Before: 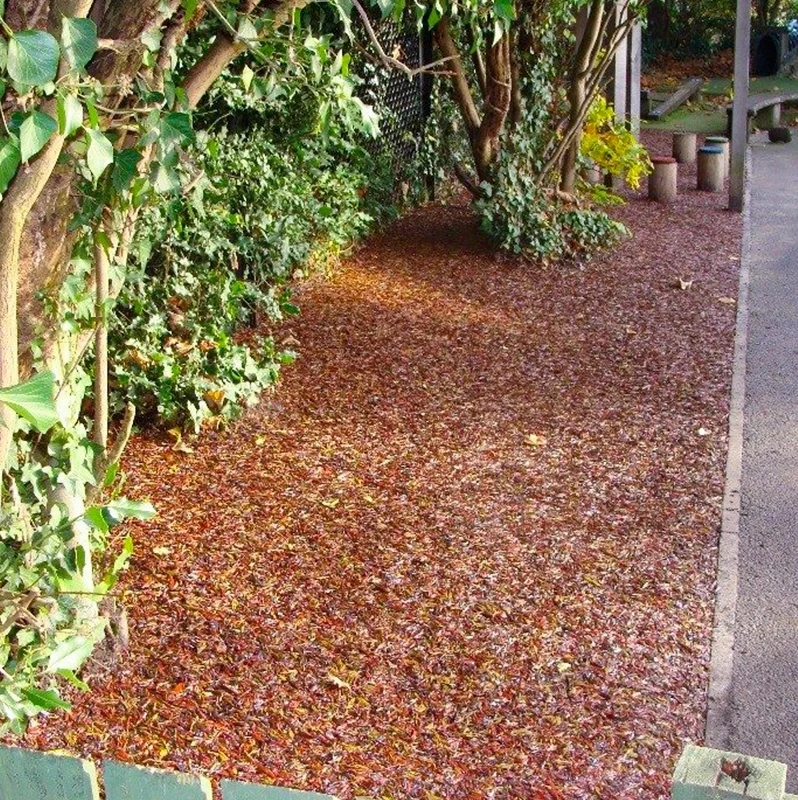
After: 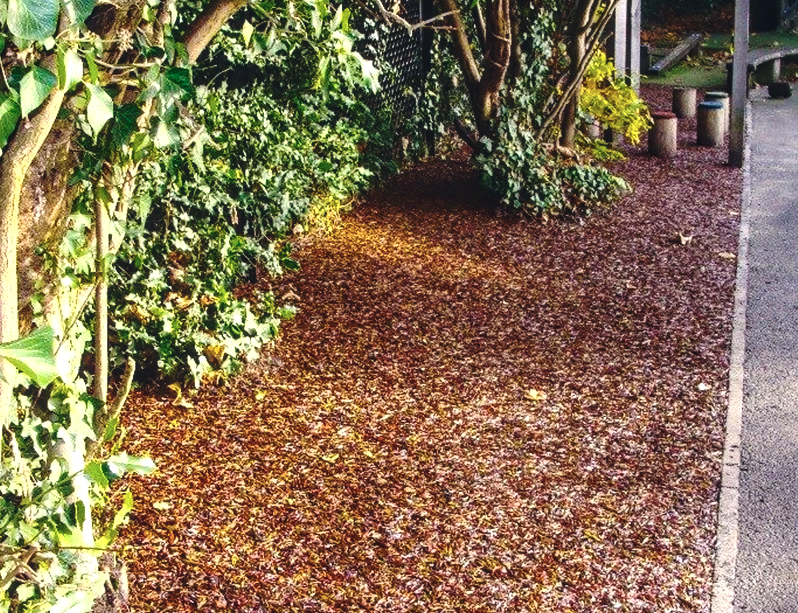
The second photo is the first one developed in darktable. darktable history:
local contrast: on, module defaults
crop: top 5.667%, bottom 17.637%
base curve: curves: ch0 [(0, 0) (0.073, 0.04) (0.157, 0.139) (0.492, 0.492) (0.758, 0.758) (1, 1)], preserve colors none
contrast brightness saturation: contrast 0.1, saturation -0.36
exposure: black level correction -0.025, exposure -0.117 EV, compensate highlight preservation false
color correction: highlights a* 0.207, highlights b* 2.7, shadows a* -0.874, shadows b* -4.78
color balance rgb: linear chroma grading › global chroma 9%, perceptual saturation grading › global saturation 36%, perceptual saturation grading › shadows 35%, perceptual brilliance grading › global brilliance 15%, perceptual brilliance grading › shadows -35%, global vibrance 15%
